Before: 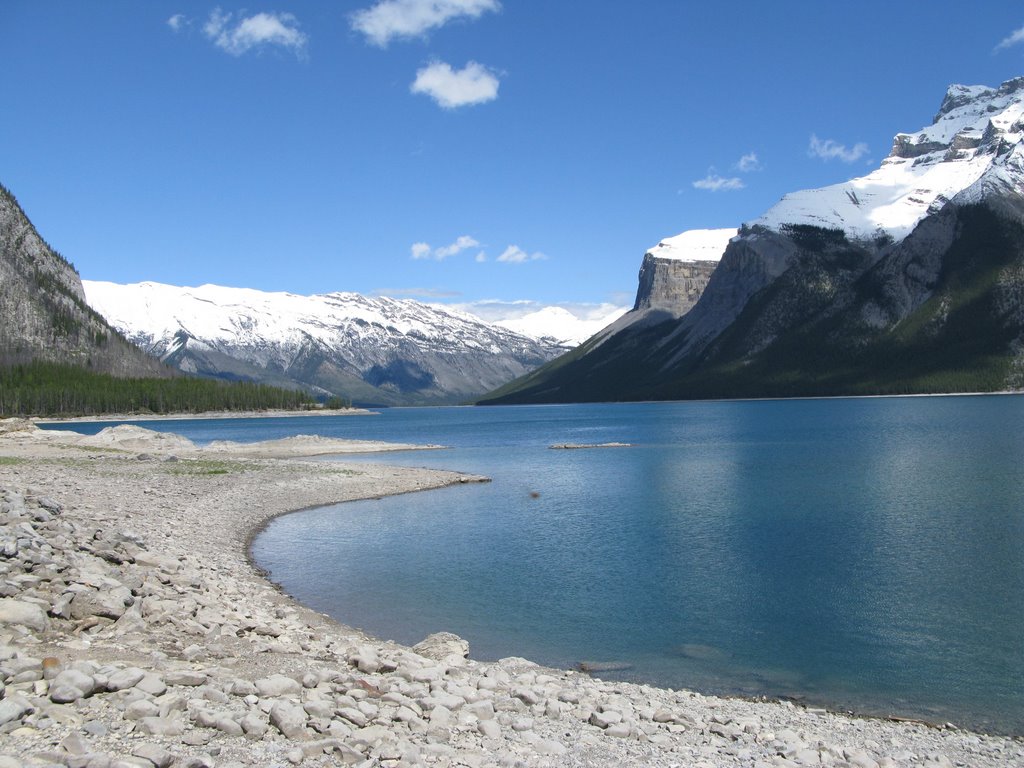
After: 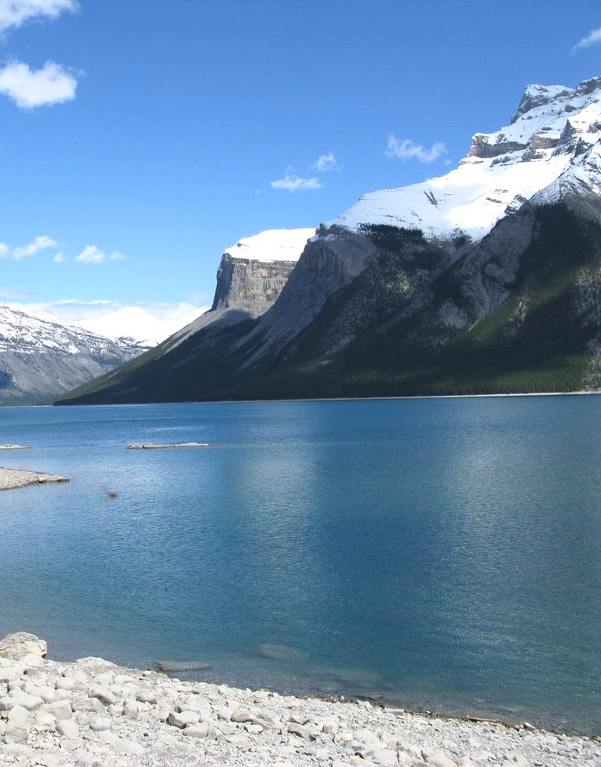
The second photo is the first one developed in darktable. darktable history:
base curve: curves: ch0 [(0, 0) (0.688, 0.865) (1, 1)]
crop: left 41.222%
